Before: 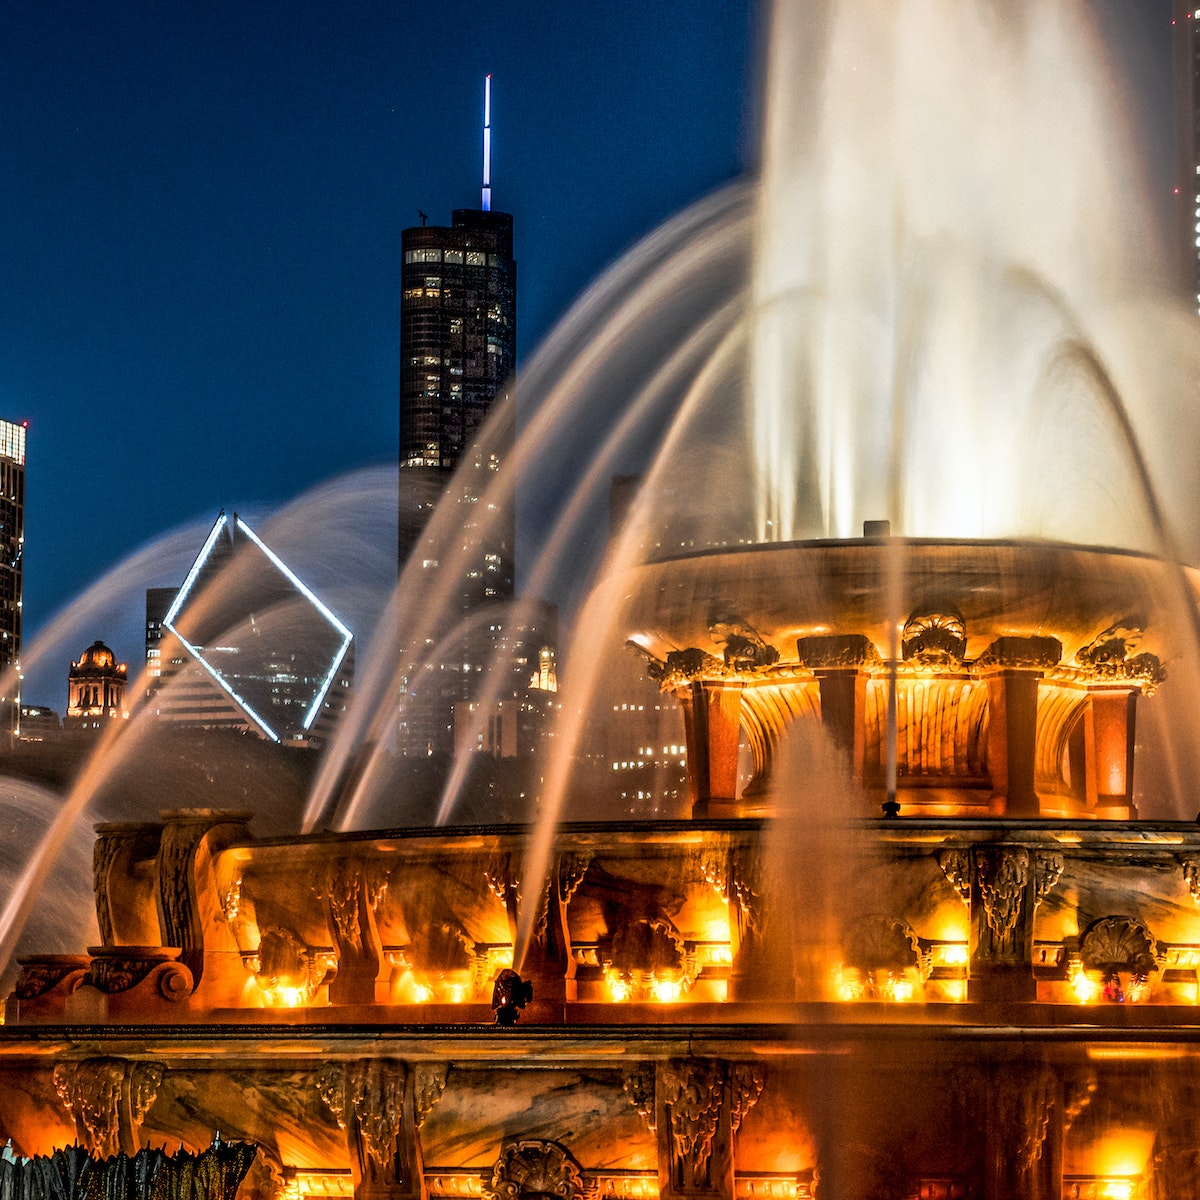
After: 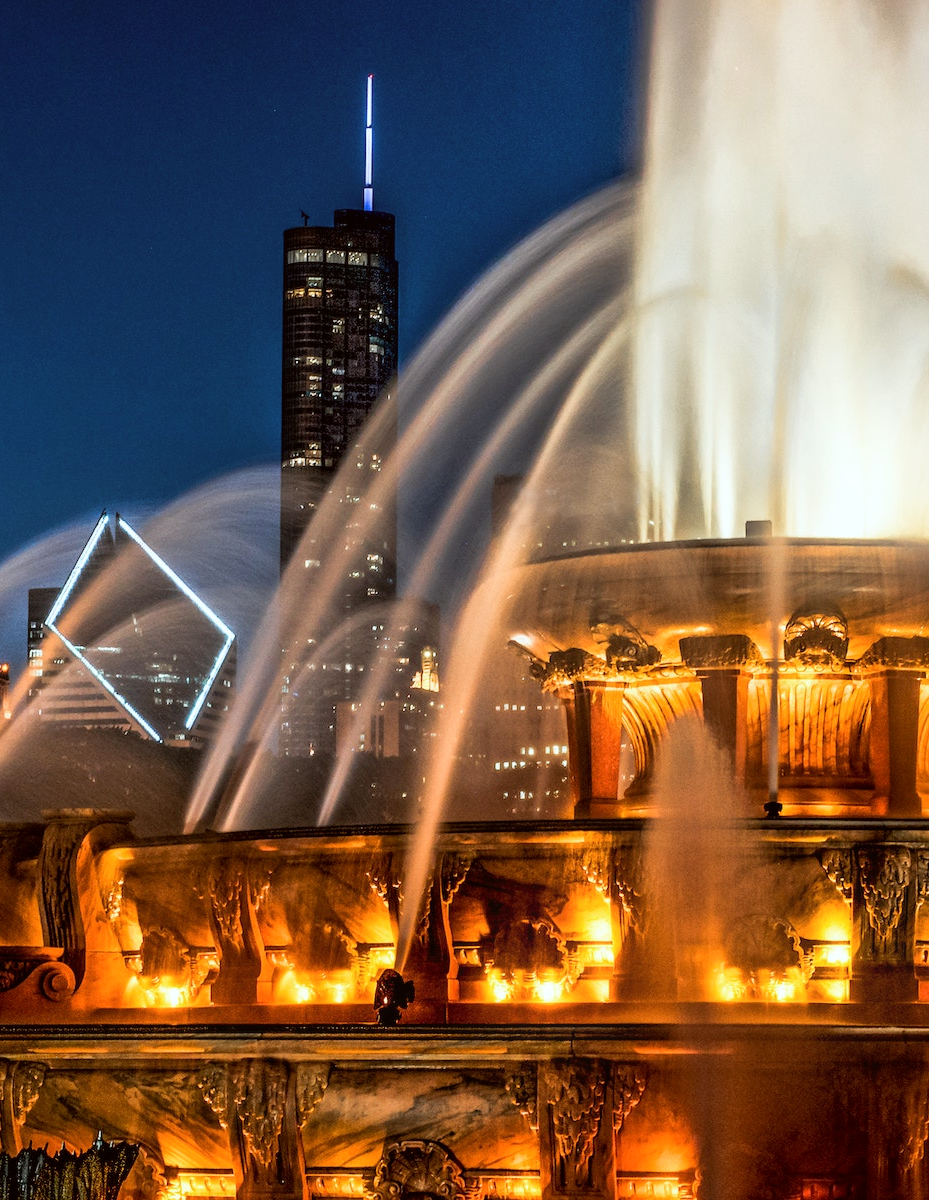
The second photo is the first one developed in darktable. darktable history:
crop: left 9.88%, right 12.664%
color correction: highlights a* -2.73, highlights b* -2.09, shadows a* 2.41, shadows b* 2.73
bloom: size 13.65%, threshold 98.39%, strength 4.82%
base curve: curves: ch0 [(0, 0) (0.472, 0.508) (1, 1)]
